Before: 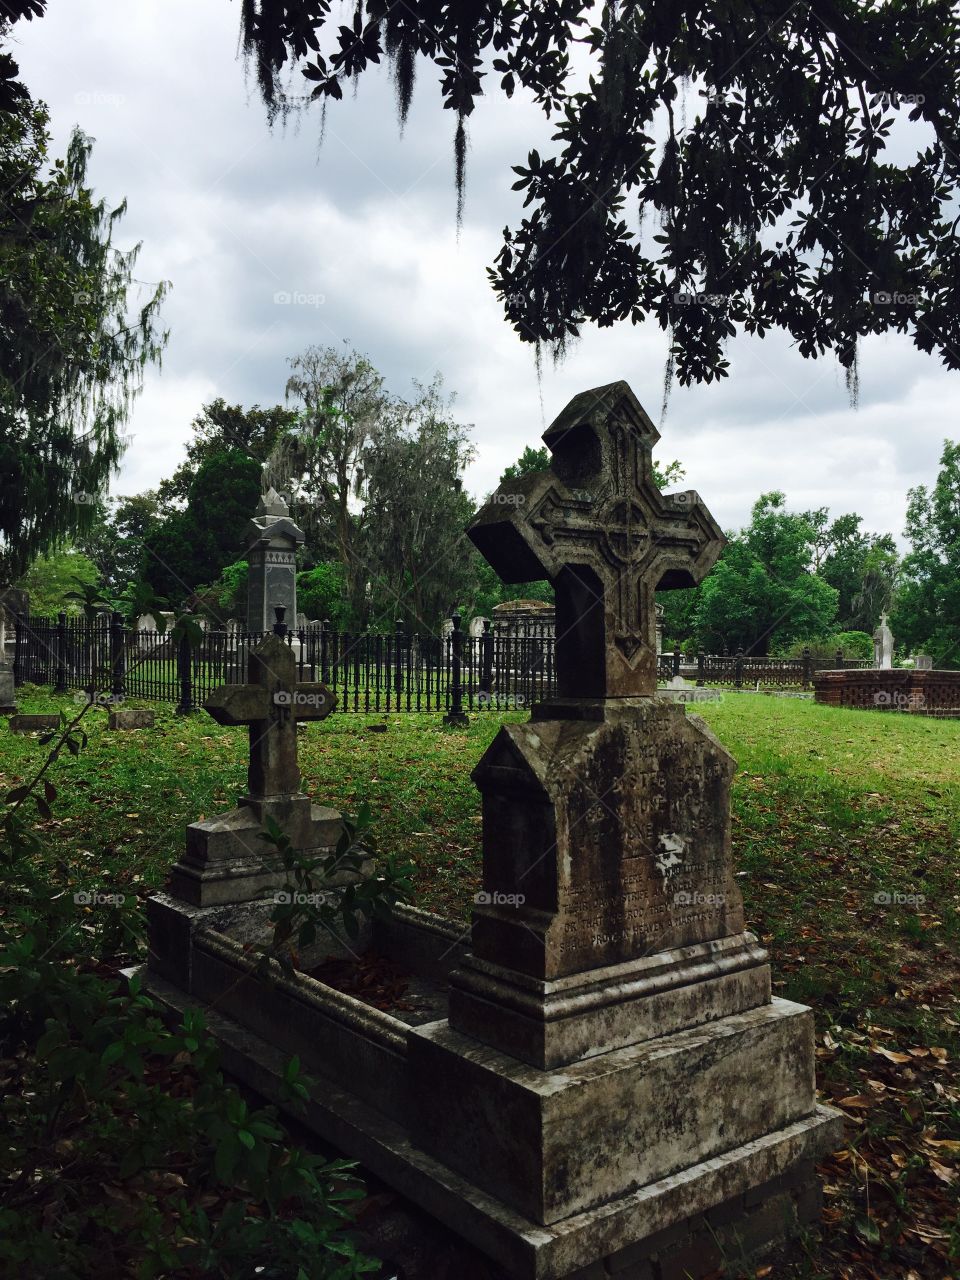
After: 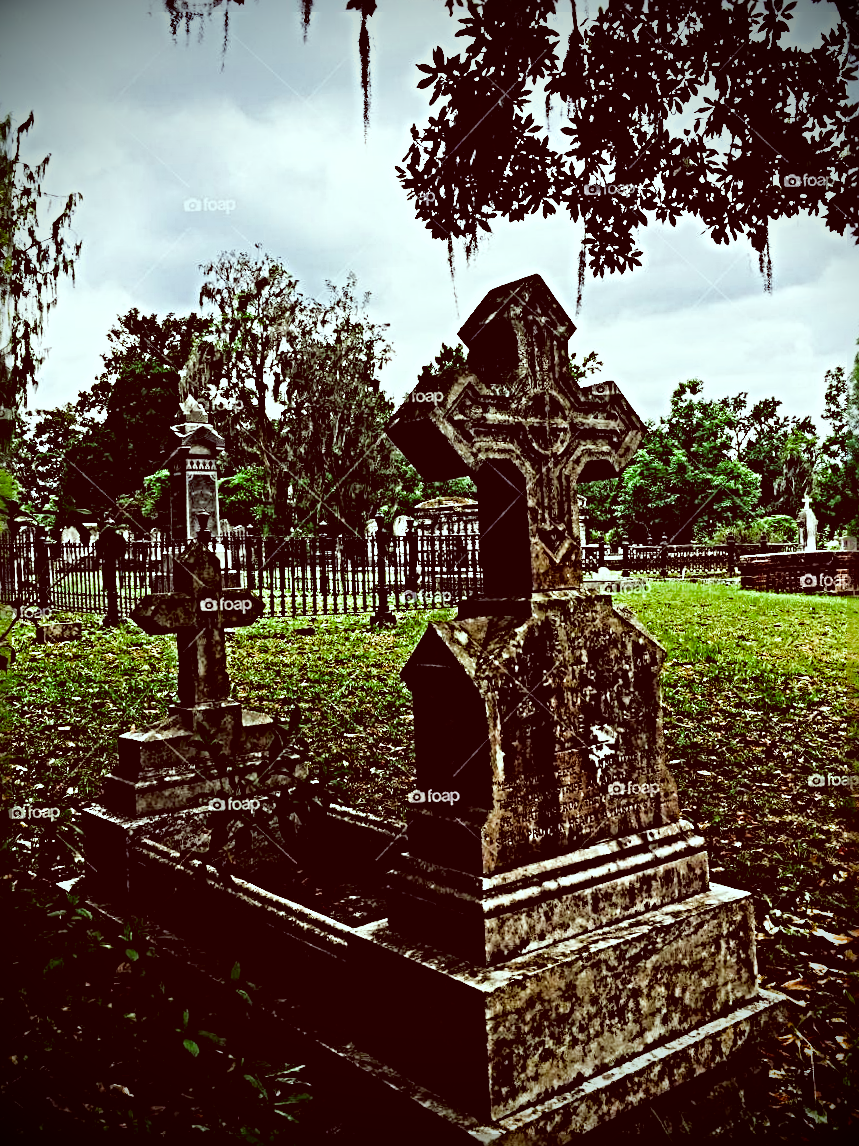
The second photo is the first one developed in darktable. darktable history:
crop and rotate: angle 2.32°, left 5.737%, top 5.695%
color correction: highlights a* -7.17, highlights b* -0.184, shadows a* 20.4, shadows b* 12.37
tone equalizer: edges refinement/feathering 500, mask exposure compensation -1.57 EV, preserve details no
color balance rgb: shadows lift › chroma 2.059%, shadows lift › hue 216.45°, power › hue 325.05°, perceptual saturation grading › global saturation 0.859%, perceptual saturation grading › highlights -17.13%, perceptual saturation grading › mid-tones 33.512%, perceptual saturation grading › shadows 50.42%, perceptual brilliance grading › global brilliance 18.816%, global vibrance 20%
filmic rgb: black relative exposure -3.87 EV, white relative exposure 3.48 EV, threshold 3.03 EV, hardness 2.64, contrast 1.102, preserve chrominance max RGB, enable highlight reconstruction true
sharpen: radius 6.273, amount 1.788, threshold 0.174
vignetting: brightness -0.988, saturation 0.499
